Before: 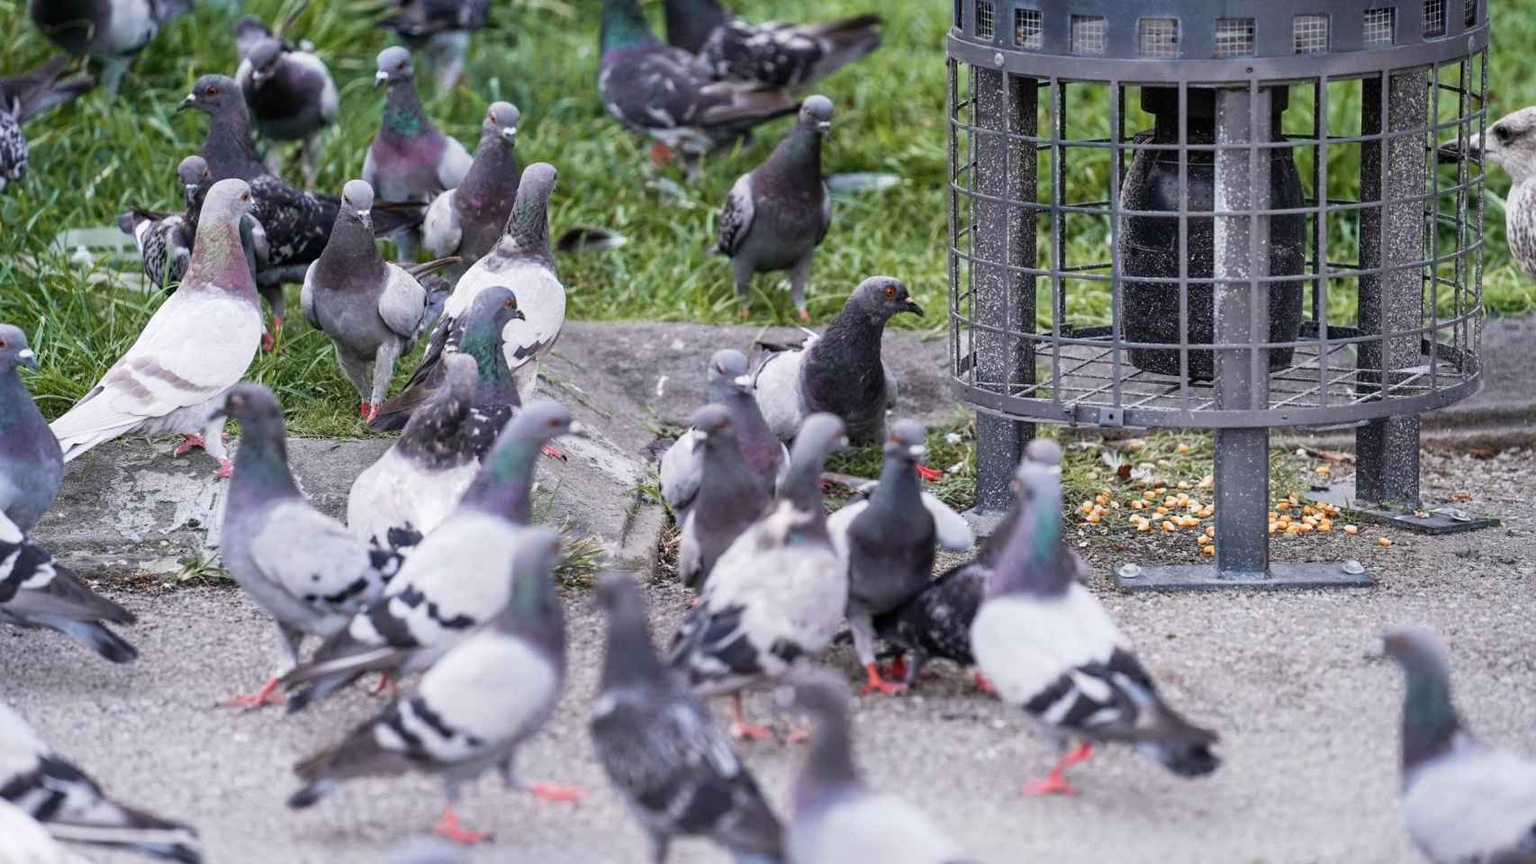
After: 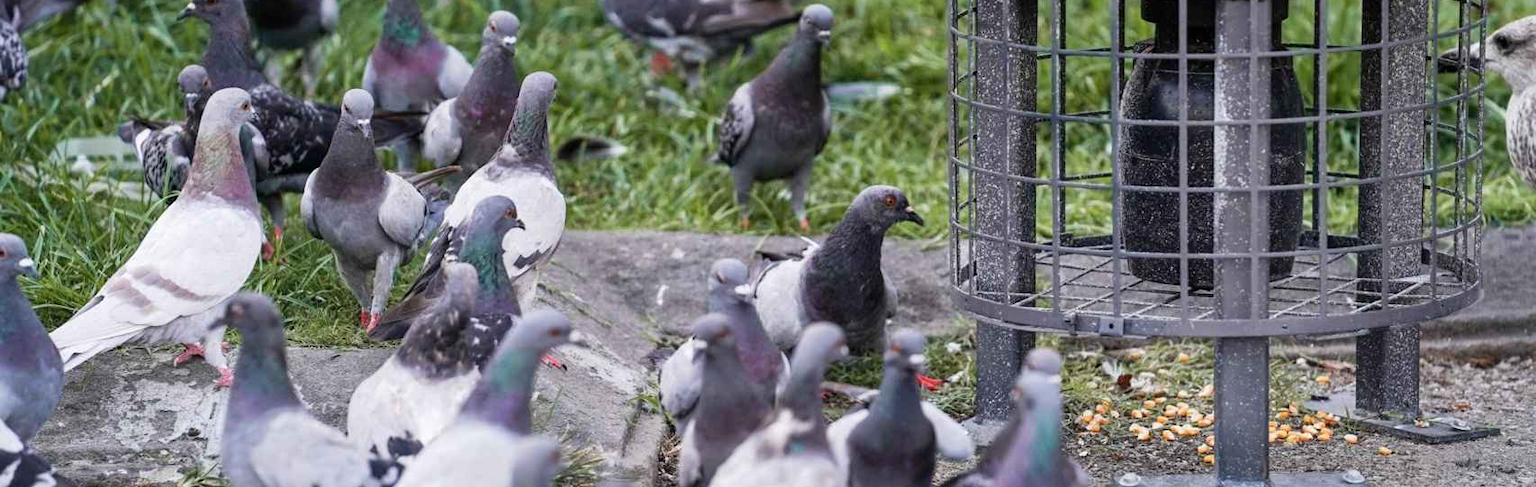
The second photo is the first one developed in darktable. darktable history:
crop and rotate: top 10.611%, bottom 32.95%
